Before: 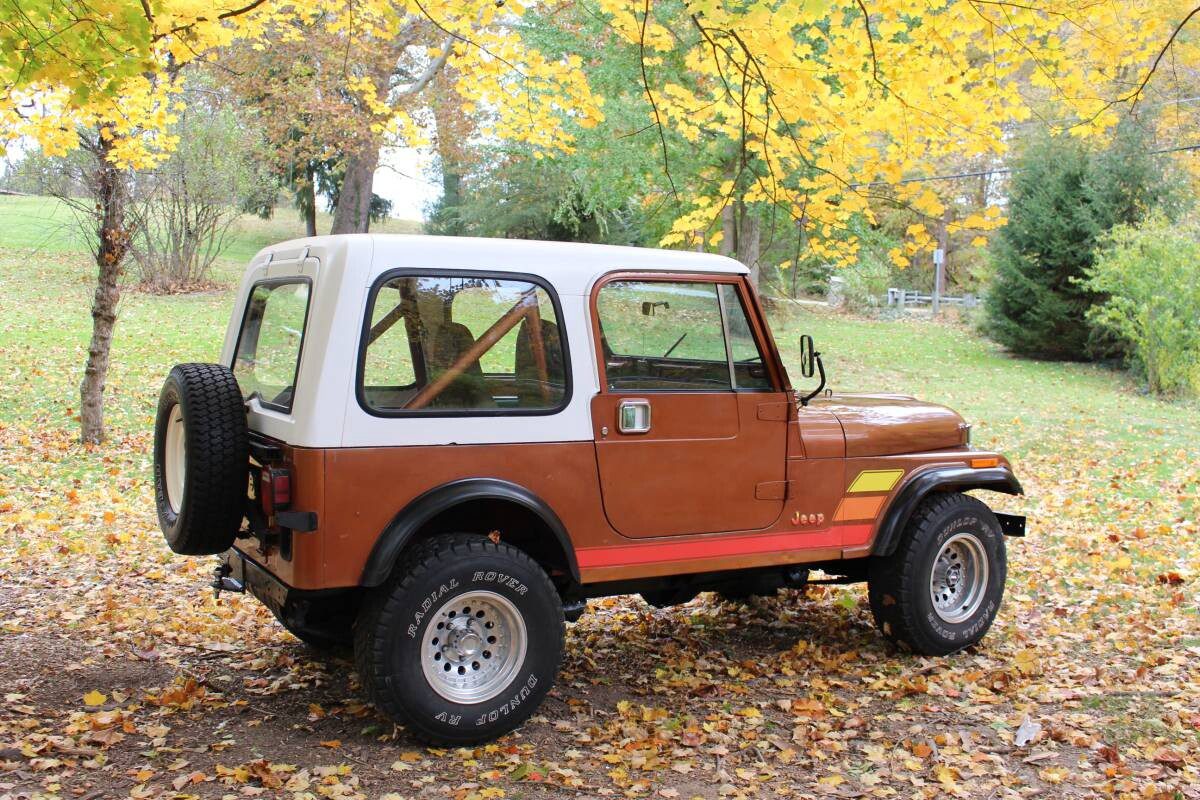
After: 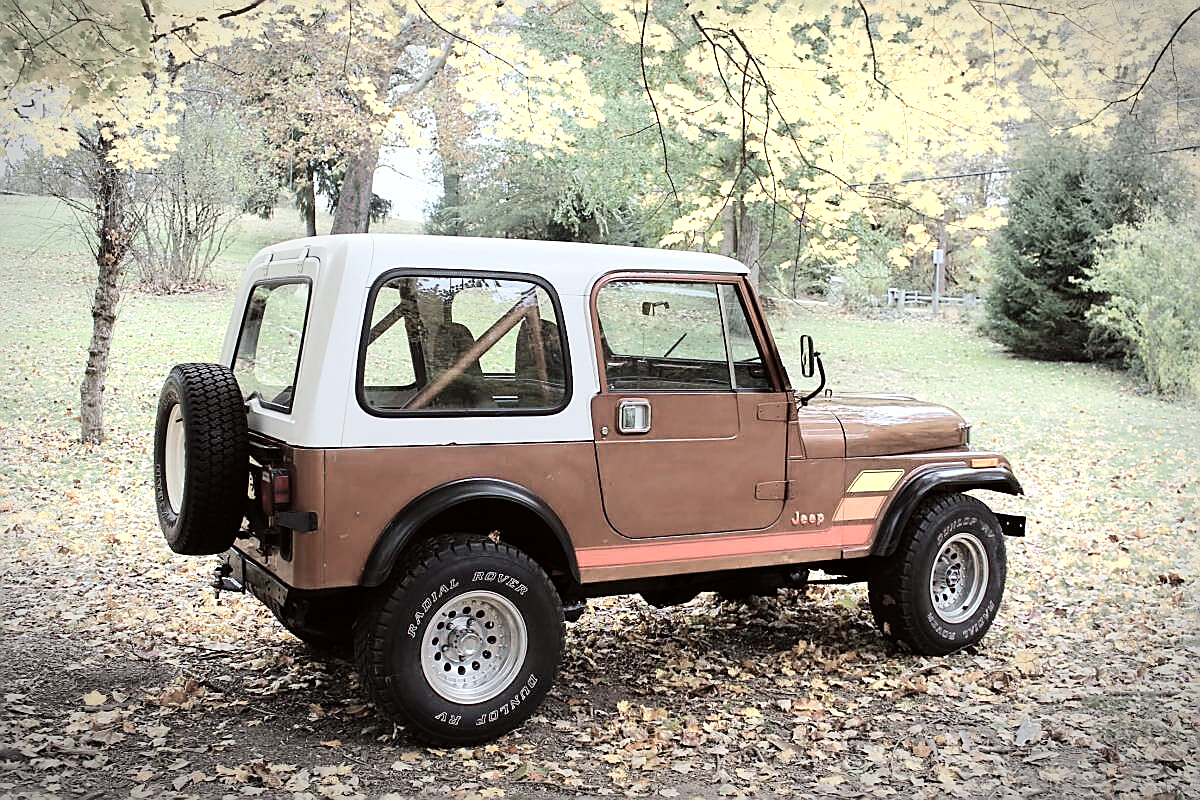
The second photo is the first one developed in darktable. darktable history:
vibrance: vibrance 0%
tone curve: curves: ch0 [(0, 0) (0.004, 0.001) (0.133, 0.112) (0.325, 0.362) (0.832, 0.893) (1, 1)], color space Lab, linked channels, preserve colors none
sharpen: radius 1.4, amount 1.25, threshold 0.7
vignetting: automatic ratio true
contrast brightness saturation: saturation -0.1
color zones: curves: ch0 [(0, 0.6) (0.129, 0.585) (0.193, 0.596) (0.429, 0.5) (0.571, 0.5) (0.714, 0.5) (0.857, 0.5) (1, 0.6)]; ch1 [(0, 0.453) (0.112, 0.245) (0.213, 0.252) (0.429, 0.233) (0.571, 0.231) (0.683, 0.242) (0.857, 0.296) (1, 0.453)]
color correction: highlights a* -2.73, highlights b* -2.09, shadows a* 2.41, shadows b* 2.73
